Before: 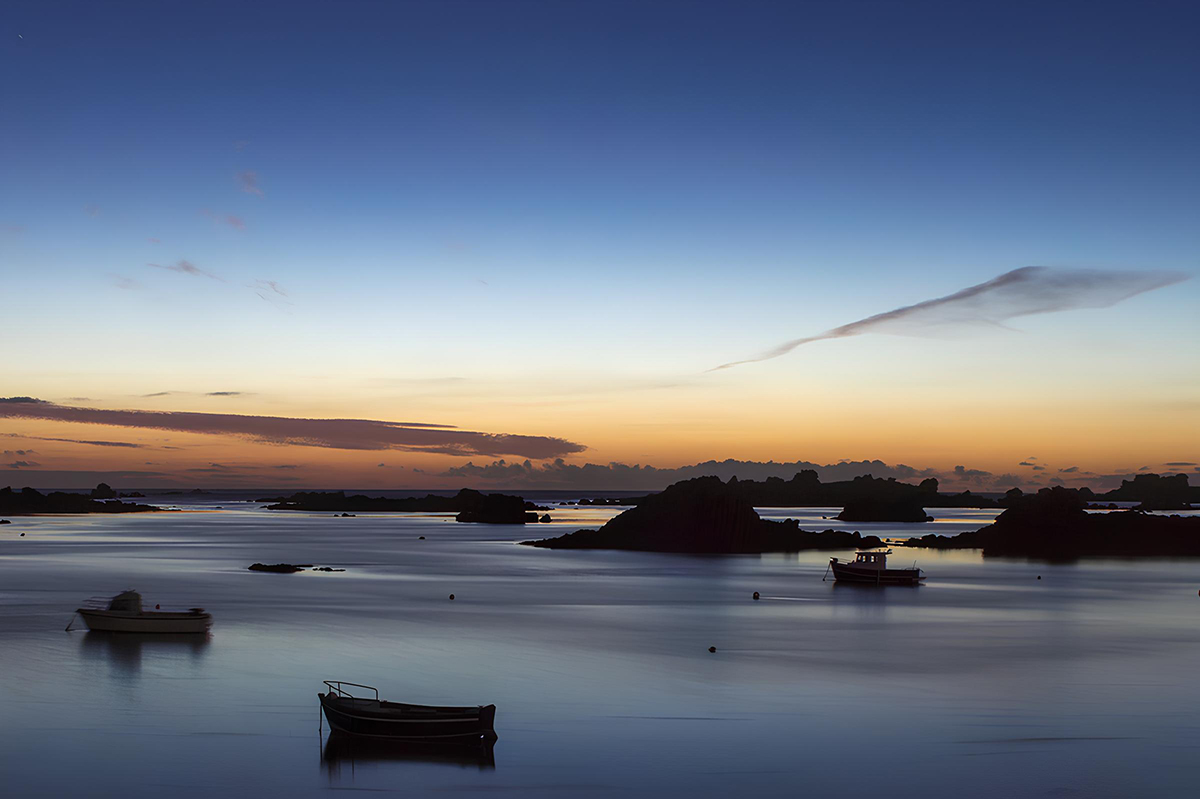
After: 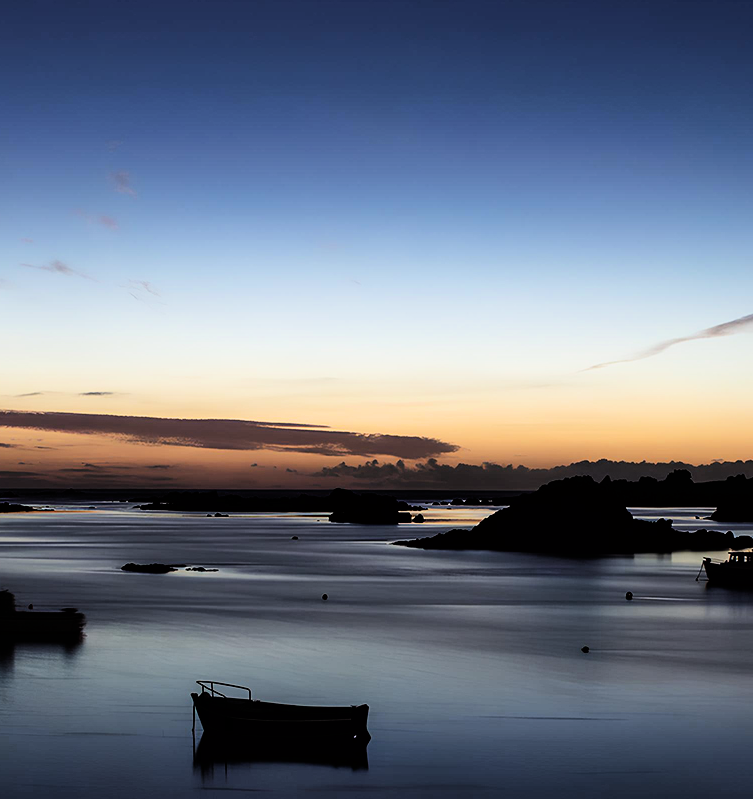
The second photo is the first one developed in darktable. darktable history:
filmic rgb: black relative exposure -5.42 EV, white relative exposure 2.85 EV, dynamic range scaling -37.73%, hardness 4, contrast 1.605, highlights saturation mix -0.93%
crop: left 10.644%, right 26.528%
